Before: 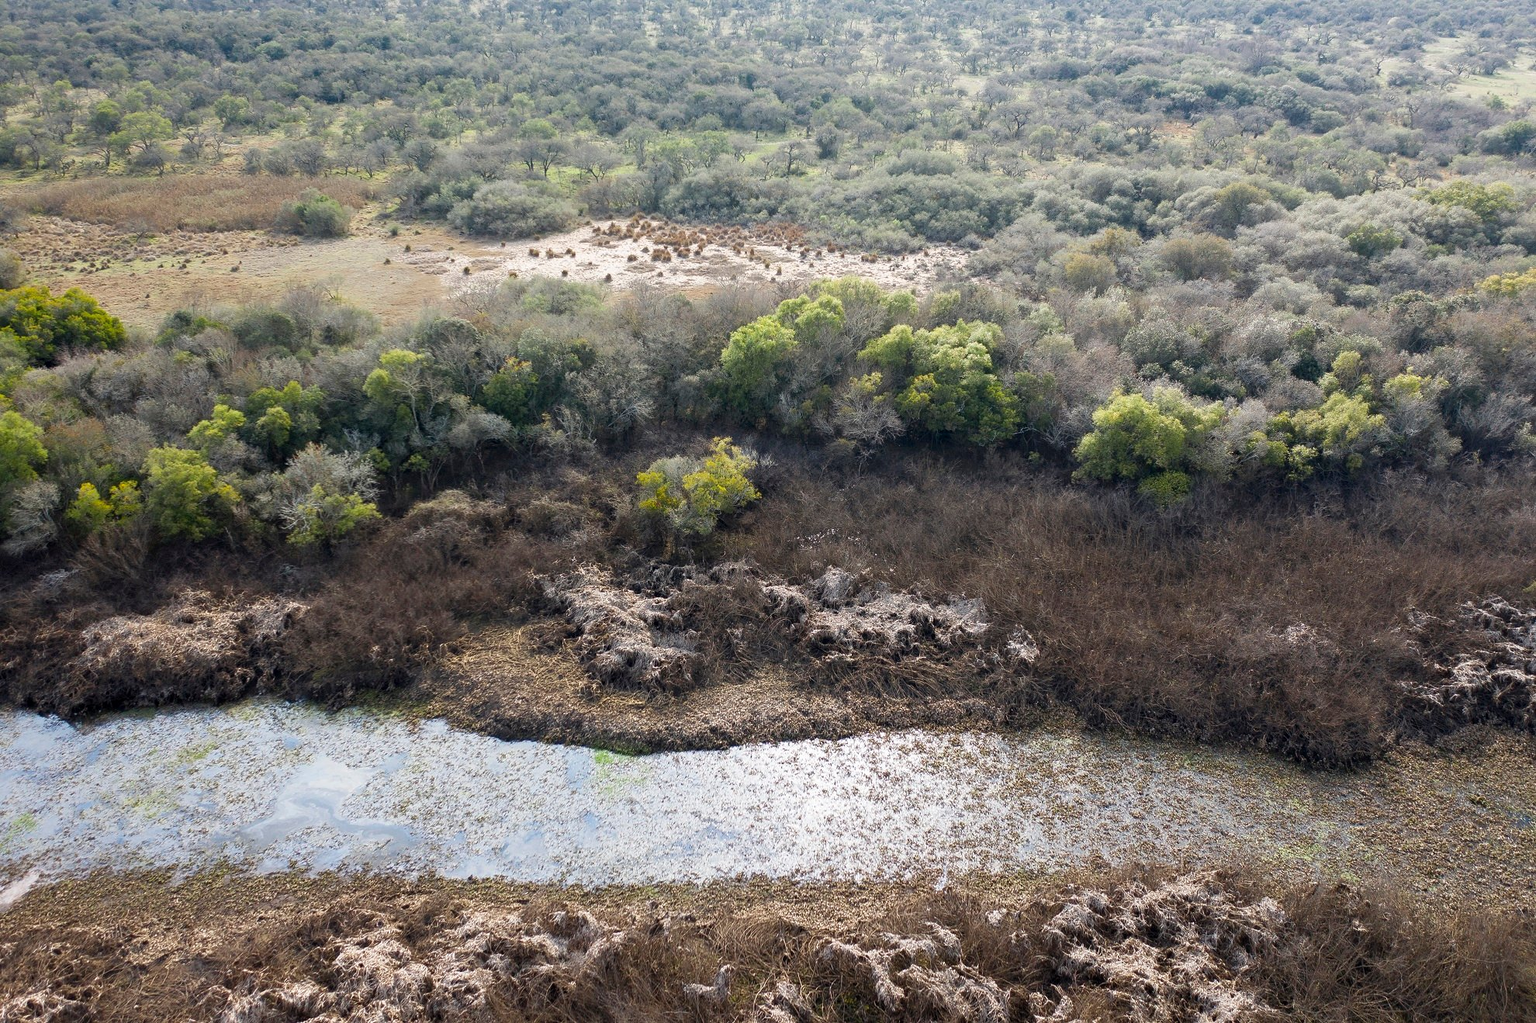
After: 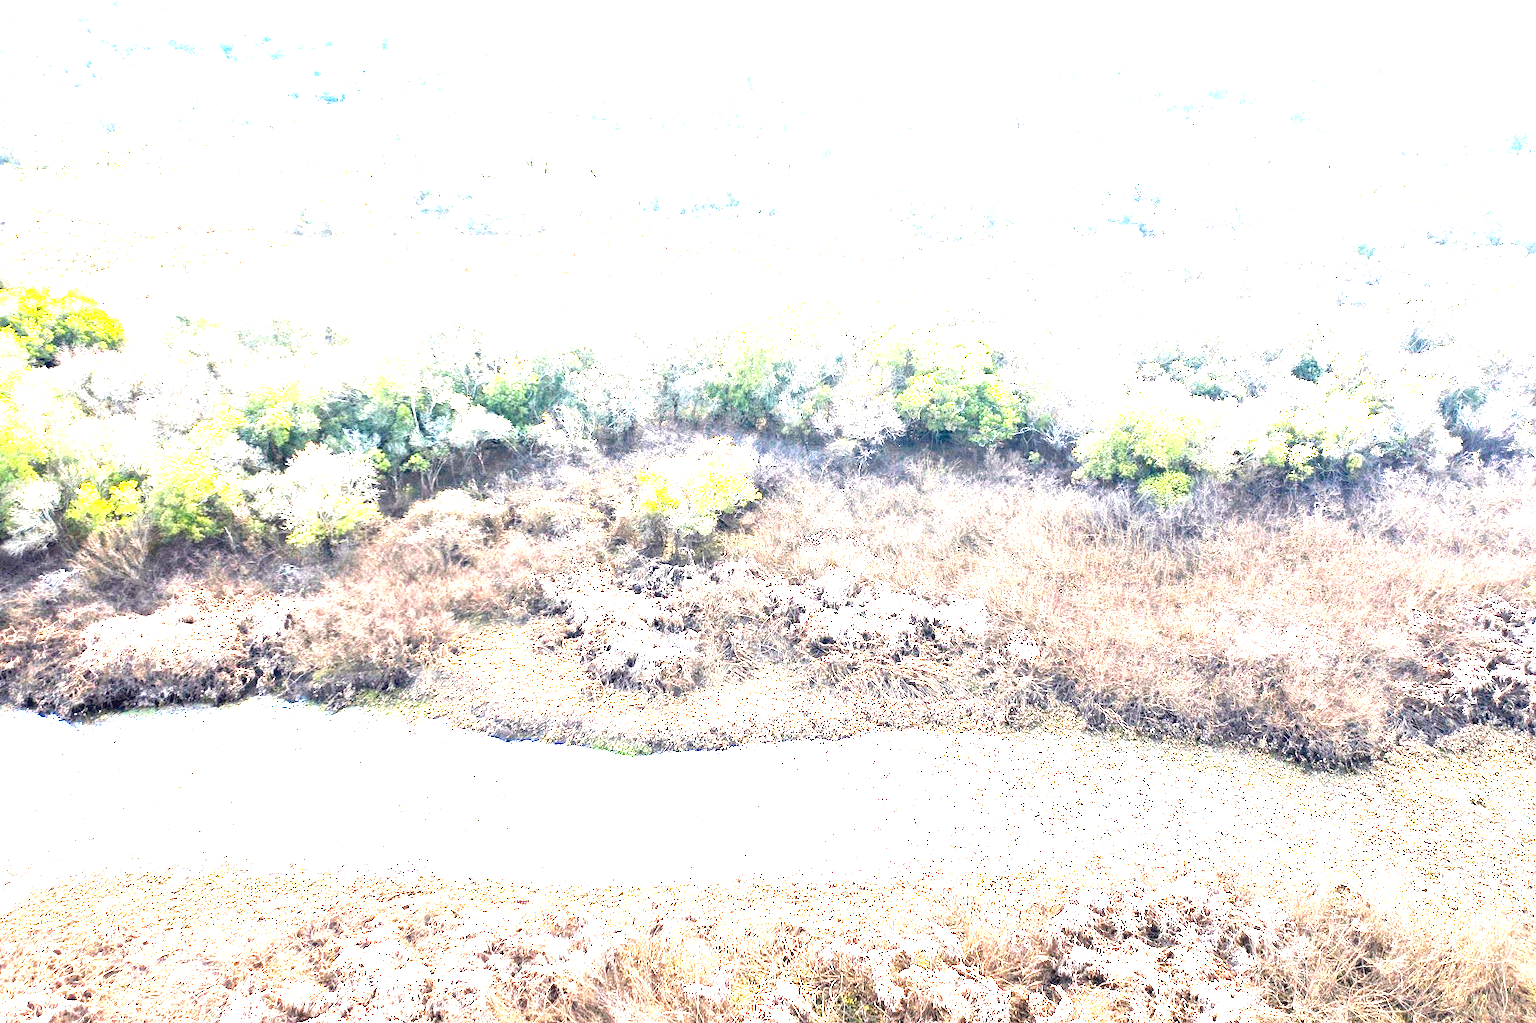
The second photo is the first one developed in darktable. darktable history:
exposure: black level correction 0, exposure 4 EV, compensate exposure bias true, compensate highlight preservation false
white balance: red 1.009, blue 0.985
